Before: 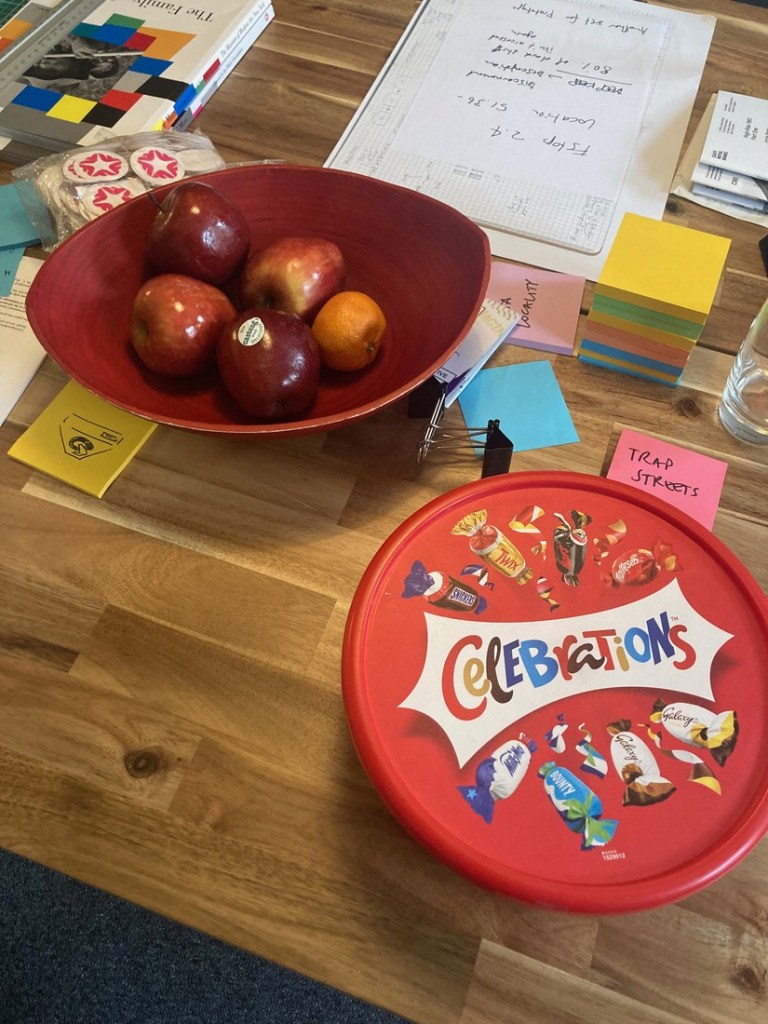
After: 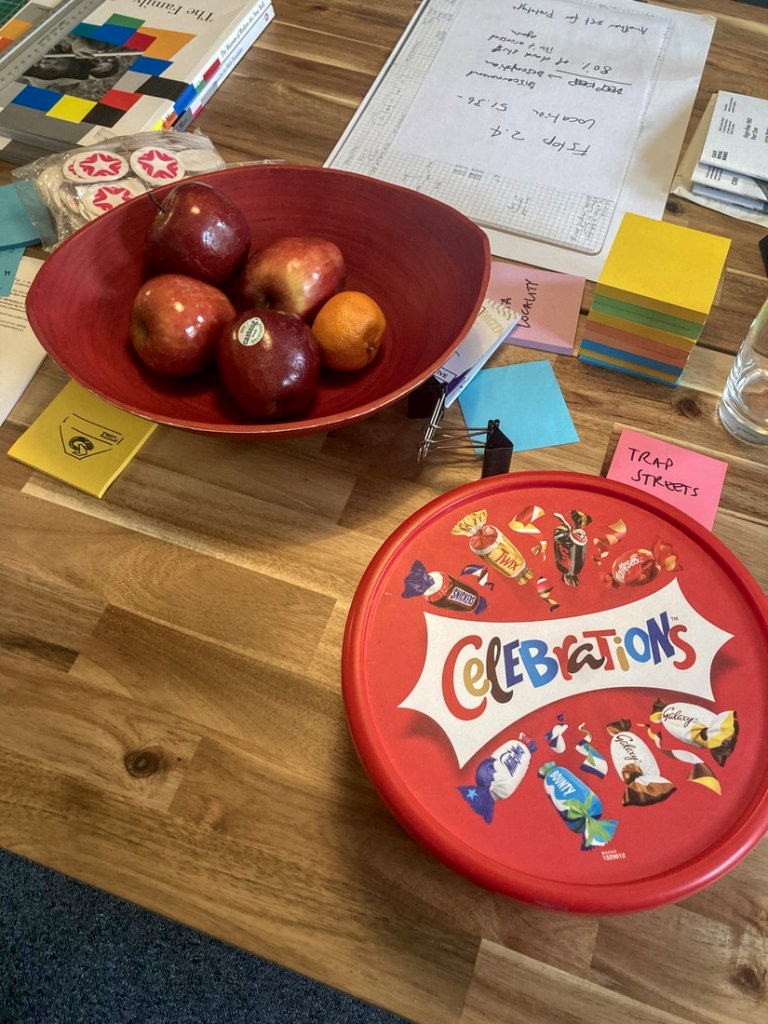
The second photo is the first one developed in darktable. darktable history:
local contrast: detail 140%
shadows and highlights: on, module defaults
